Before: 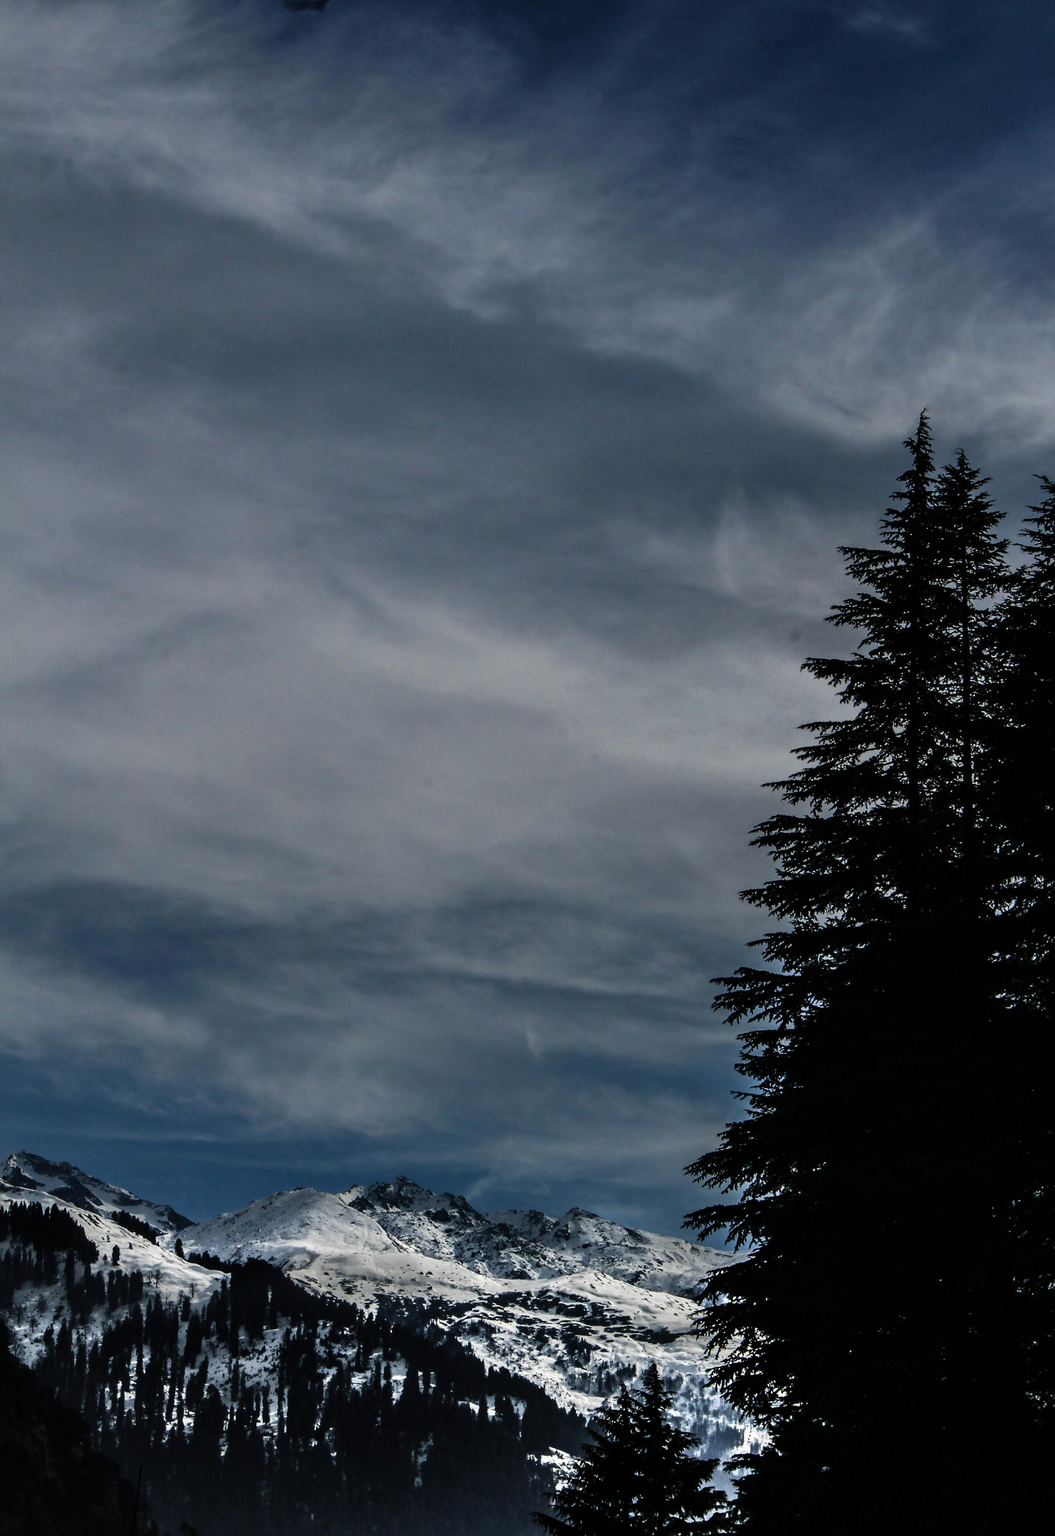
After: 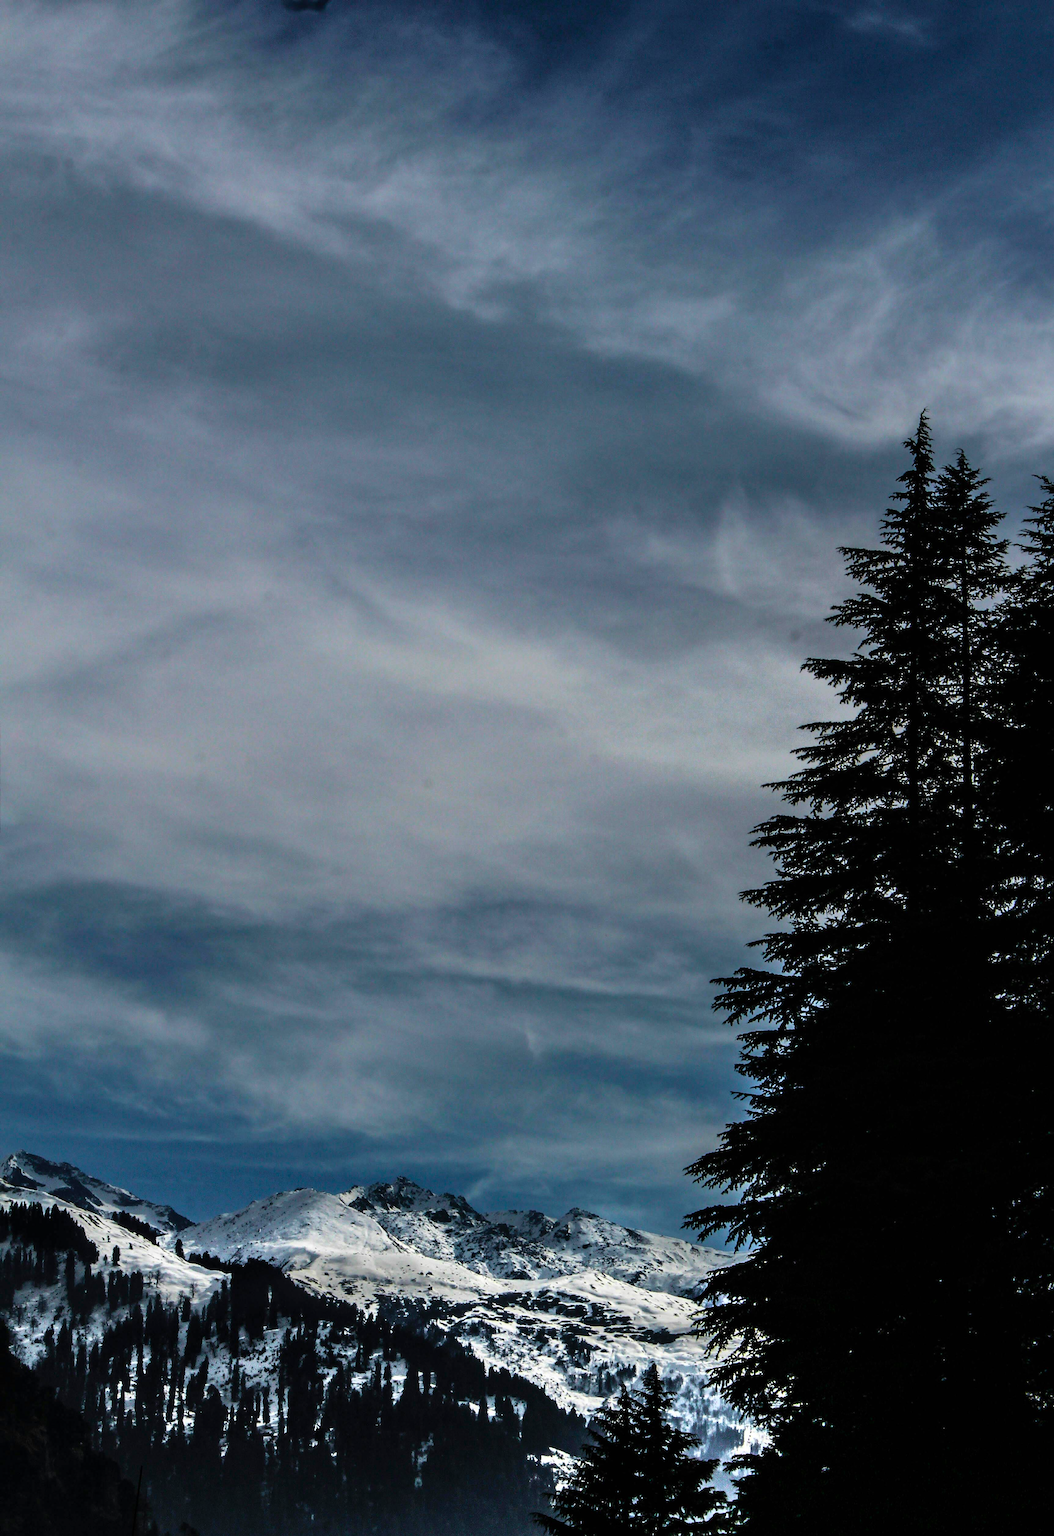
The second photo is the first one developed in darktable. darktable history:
tone curve: curves: ch0 [(0, 0) (0.389, 0.458) (0.745, 0.82) (0.849, 0.917) (0.919, 0.969) (1, 1)]; ch1 [(0, 0) (0.437, 0.404) (0.5, 0.5) (0.529, 0.55) (0.58, 0.6) (0.616, 0.649) (1, 1)]; ch2 [(0, 0) (0.442, 0.428) (0.5, 0.5) (0.525, 0.543) (0.585, 0.62) (1, 1)], color space Lab, independent channels, preserve colors none
